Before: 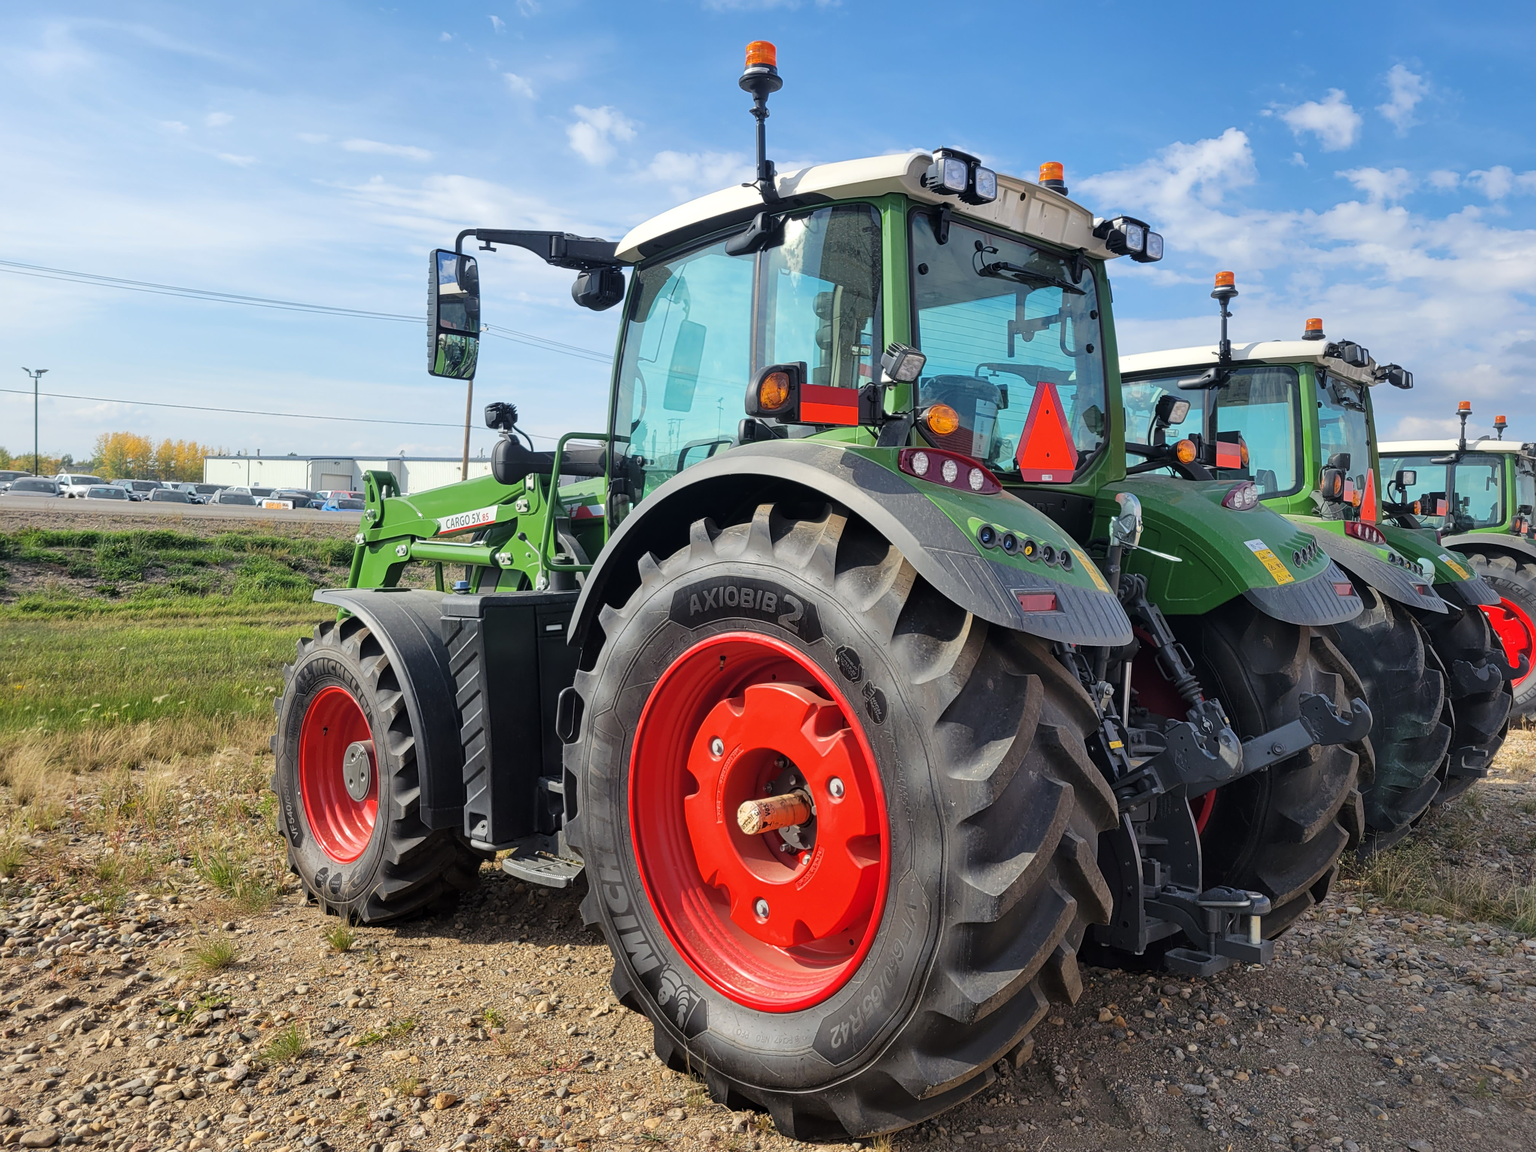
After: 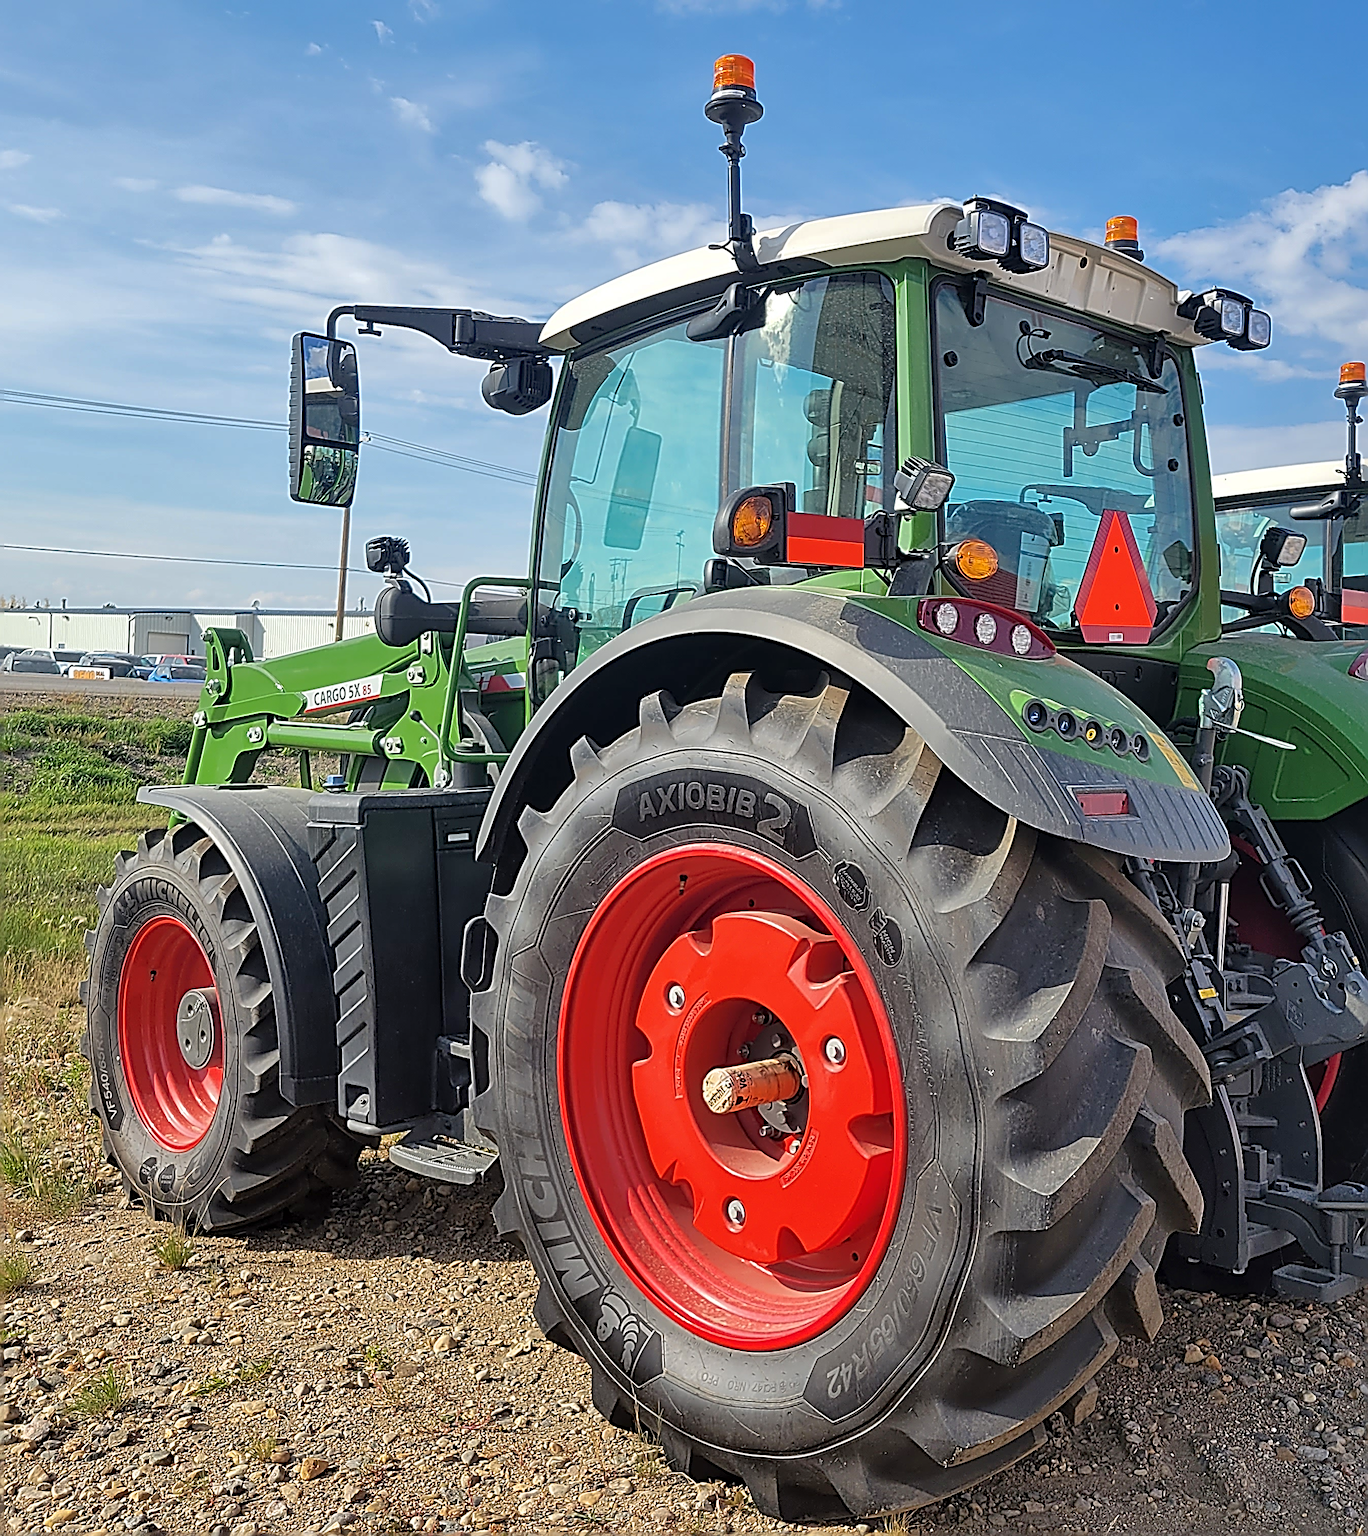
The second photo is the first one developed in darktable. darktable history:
sharpen: radius 3.152, amount 1.729
shadows and highlights: on, module defaults
crop and rotate: left 13.732%, right 19.428%
